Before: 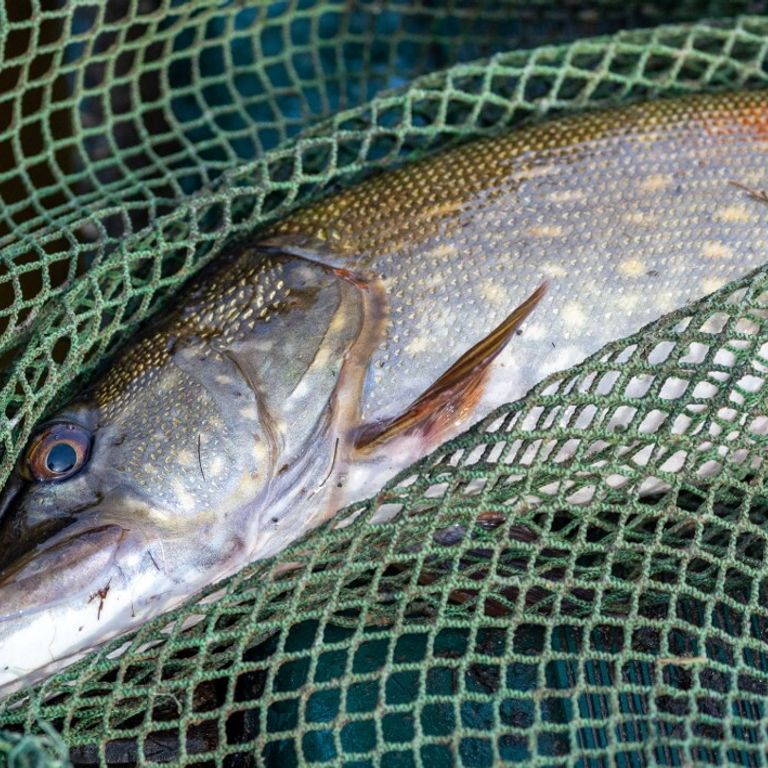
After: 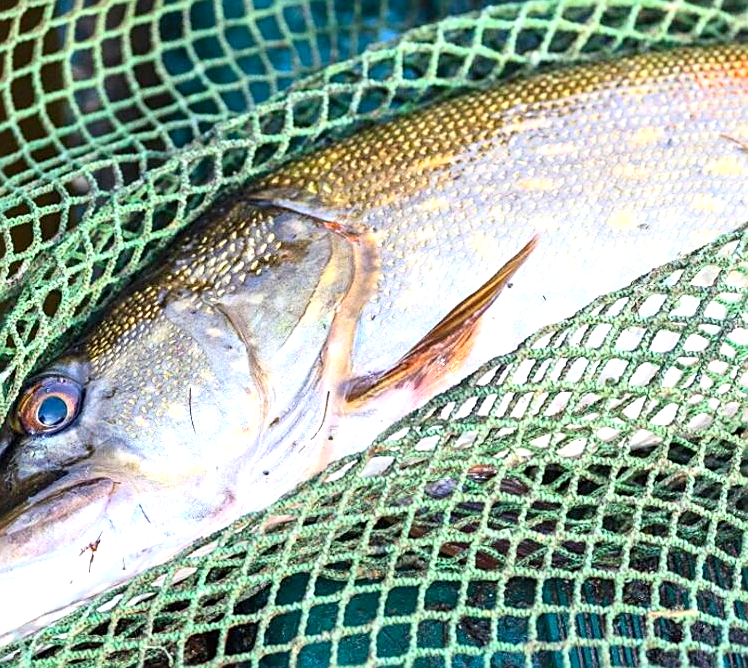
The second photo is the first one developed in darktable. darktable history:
sharpen: on, module defaults
crop: left 1.187%, top 6.162%, right 1.393%, bottom 6.788%
exposure: black level correction 0, exposure 0.948 EV, compensate exposure bias true, compensate highlight preservation false
contrast brightness saturation: contrast 0.198, brightness 0.156, saturation 0.227
